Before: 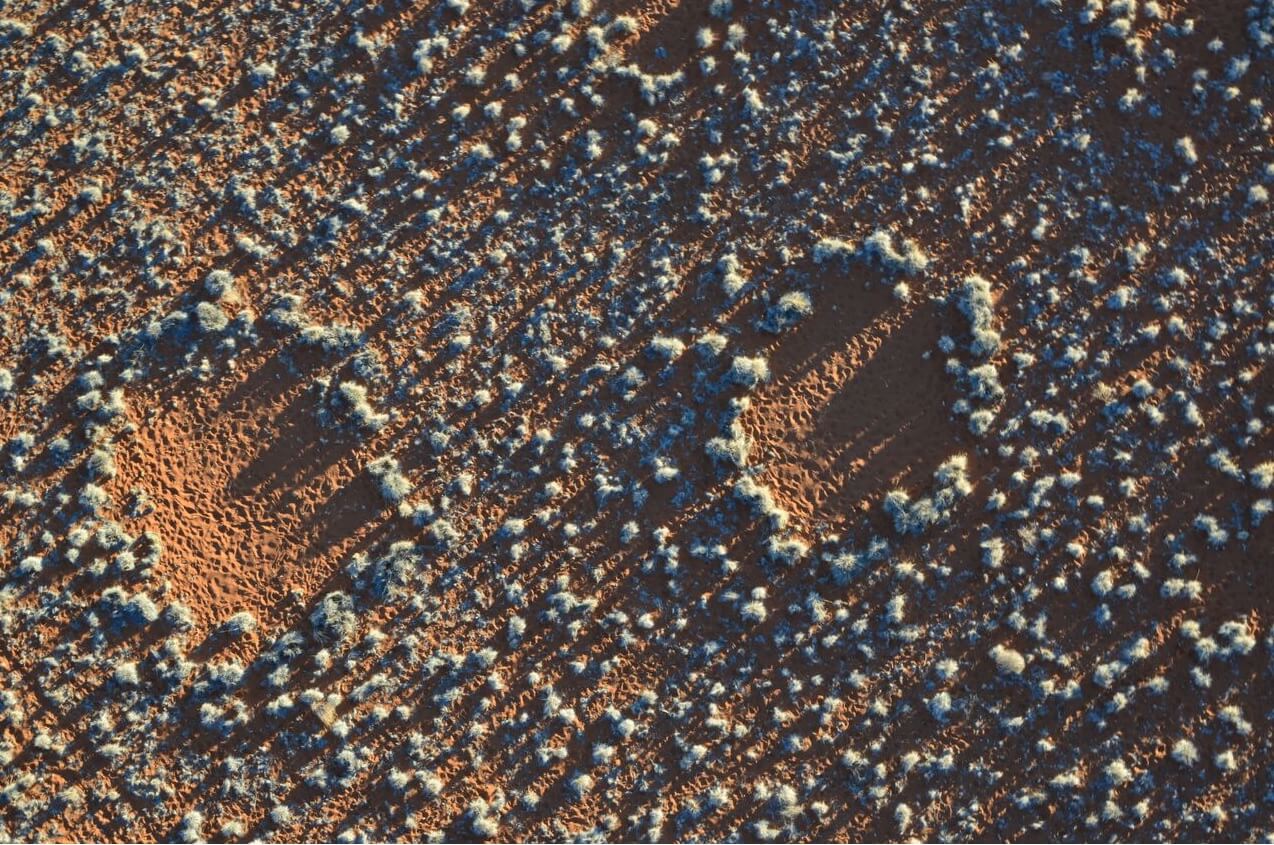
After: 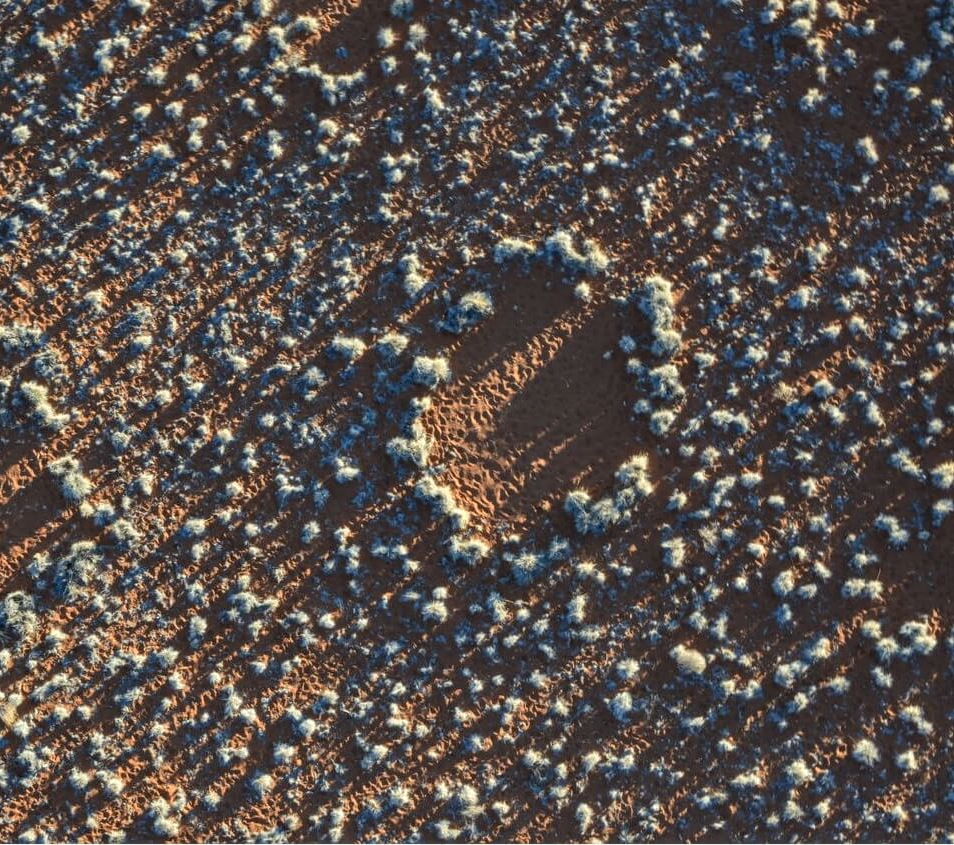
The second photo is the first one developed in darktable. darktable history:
crop and rotate: left 25.045%
exposure: exposure -0.044 EV, compensate exposure bias true, compensate highlight preservation false
local contrast: detail 130%
